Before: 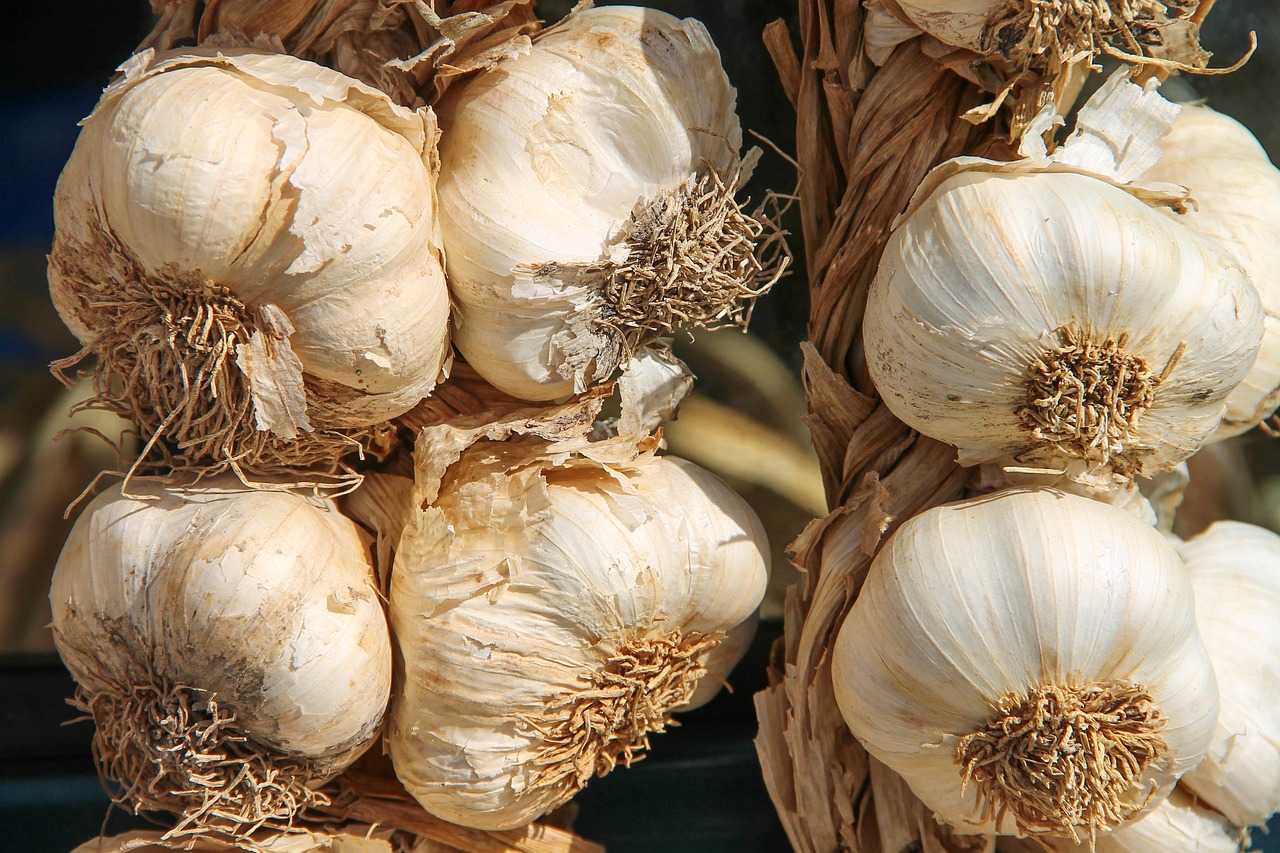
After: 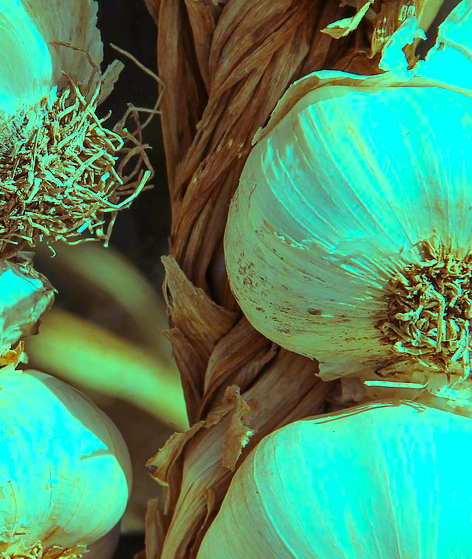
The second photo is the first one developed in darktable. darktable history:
crop and rotate: left 49.936%, top 10.094%, right 13.136%, bottom 24.256%
white balance: red 0.978, blue 0.999
color balance rgb: shadows lift › luminance 0.49%, shadows lift › chroma 6.83%, shadows lift › hue 300.29°, power › hue 208.98°, highlights gain › luminance 20.24%, highlights gain › chroma 13.17%, highlights gain › hue 173.85°, perceptual saturation grading › global saturation 18.05%
